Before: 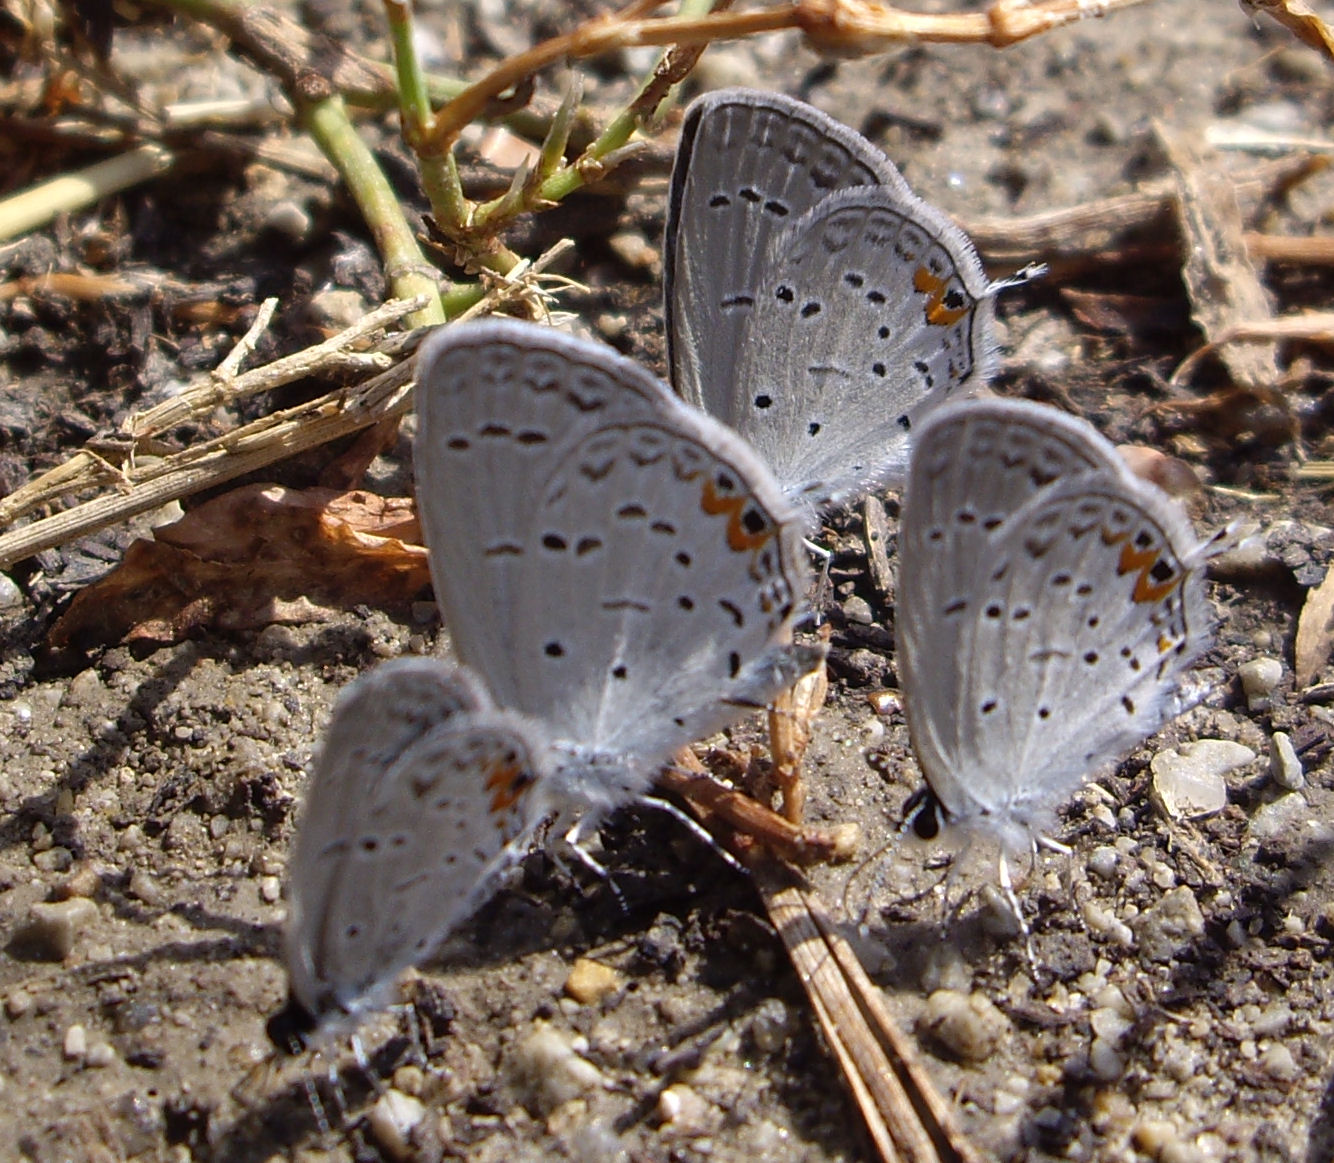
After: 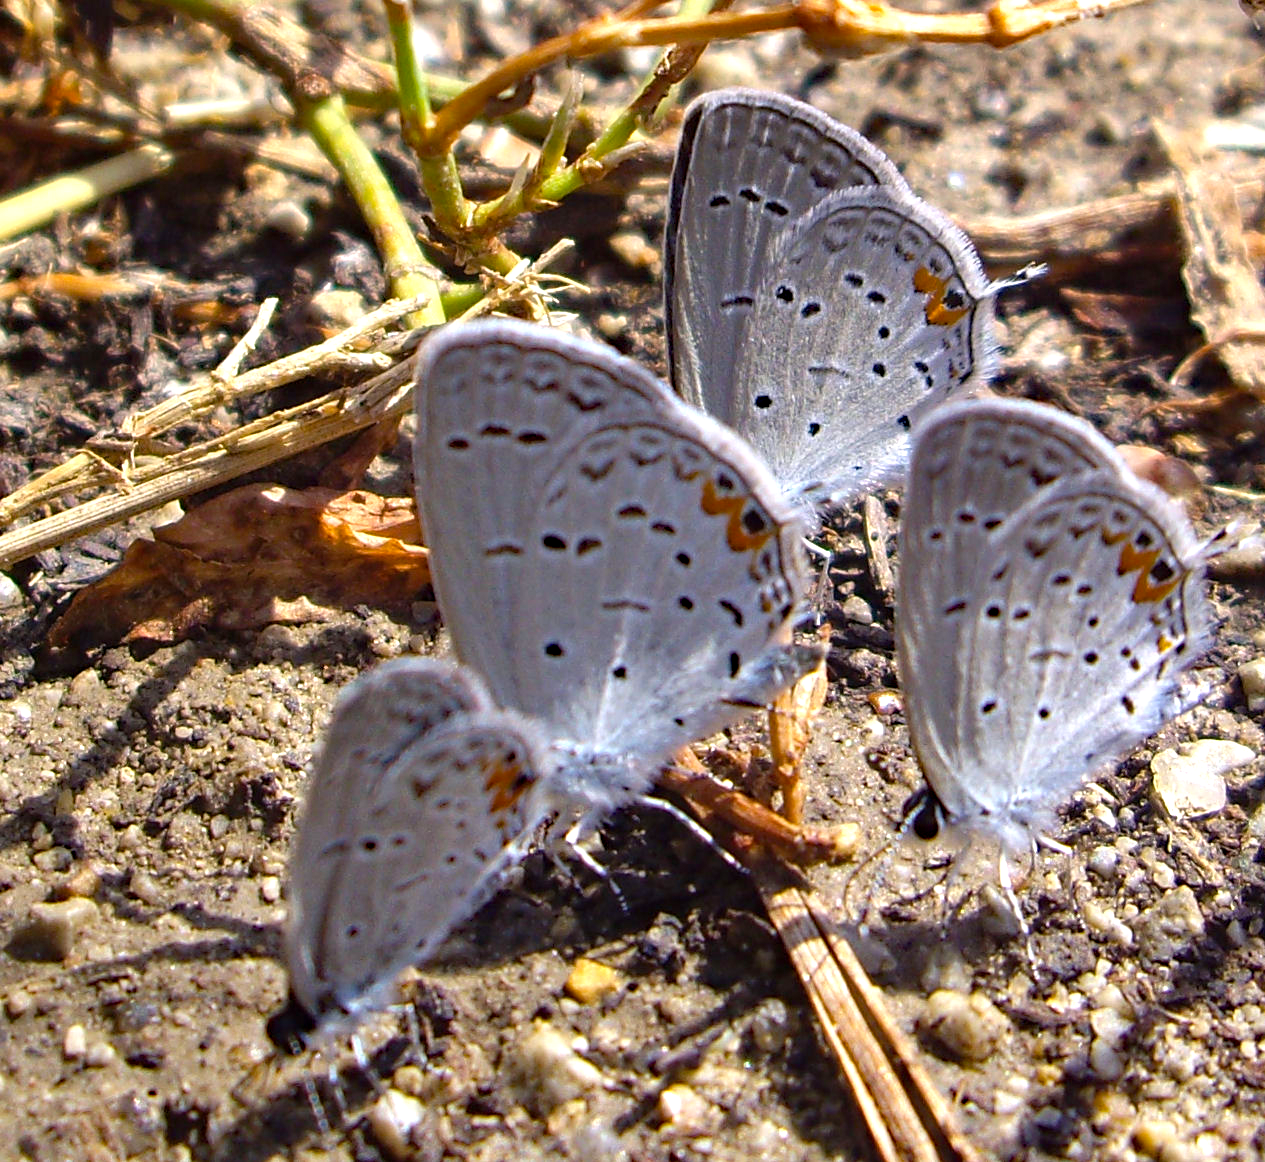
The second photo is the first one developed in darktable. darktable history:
exposure: exposure 0.608 EV, compensate highlight preservation false
color balance rgb: shadows lift › chroma 2.023%, shadows lift › hue 247.85°, linear chroma grading › global chroma 25.546%, perceptual saturation grading › global saturation 0.271%, global vibrance 14.725%
crop and rotate: left 0%, right 5.134%
shadows and highlights: soften with gaussian
haze removal: compatibility mode true, adaptive false
